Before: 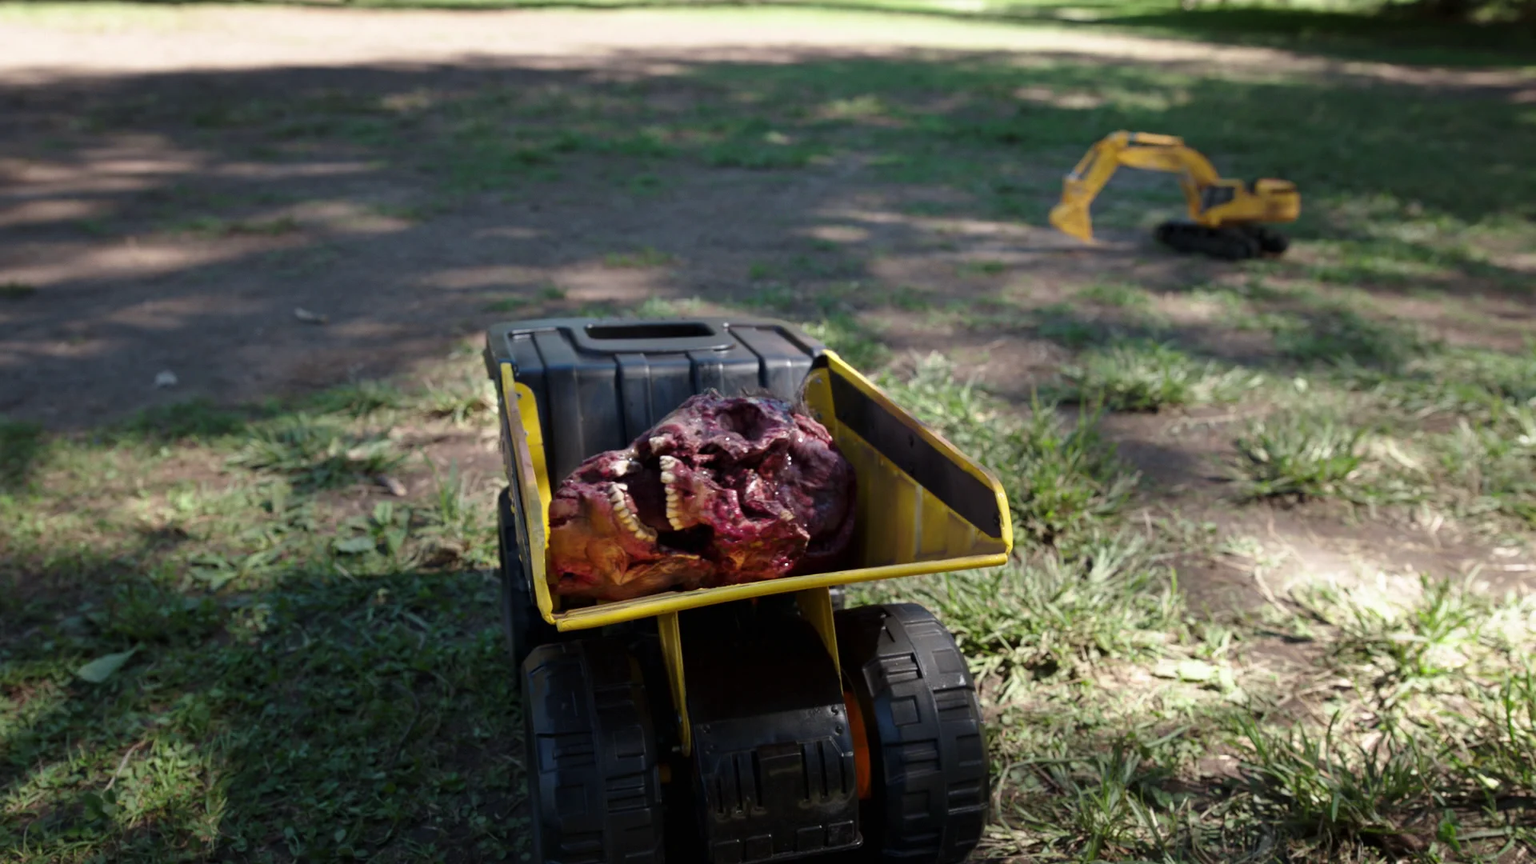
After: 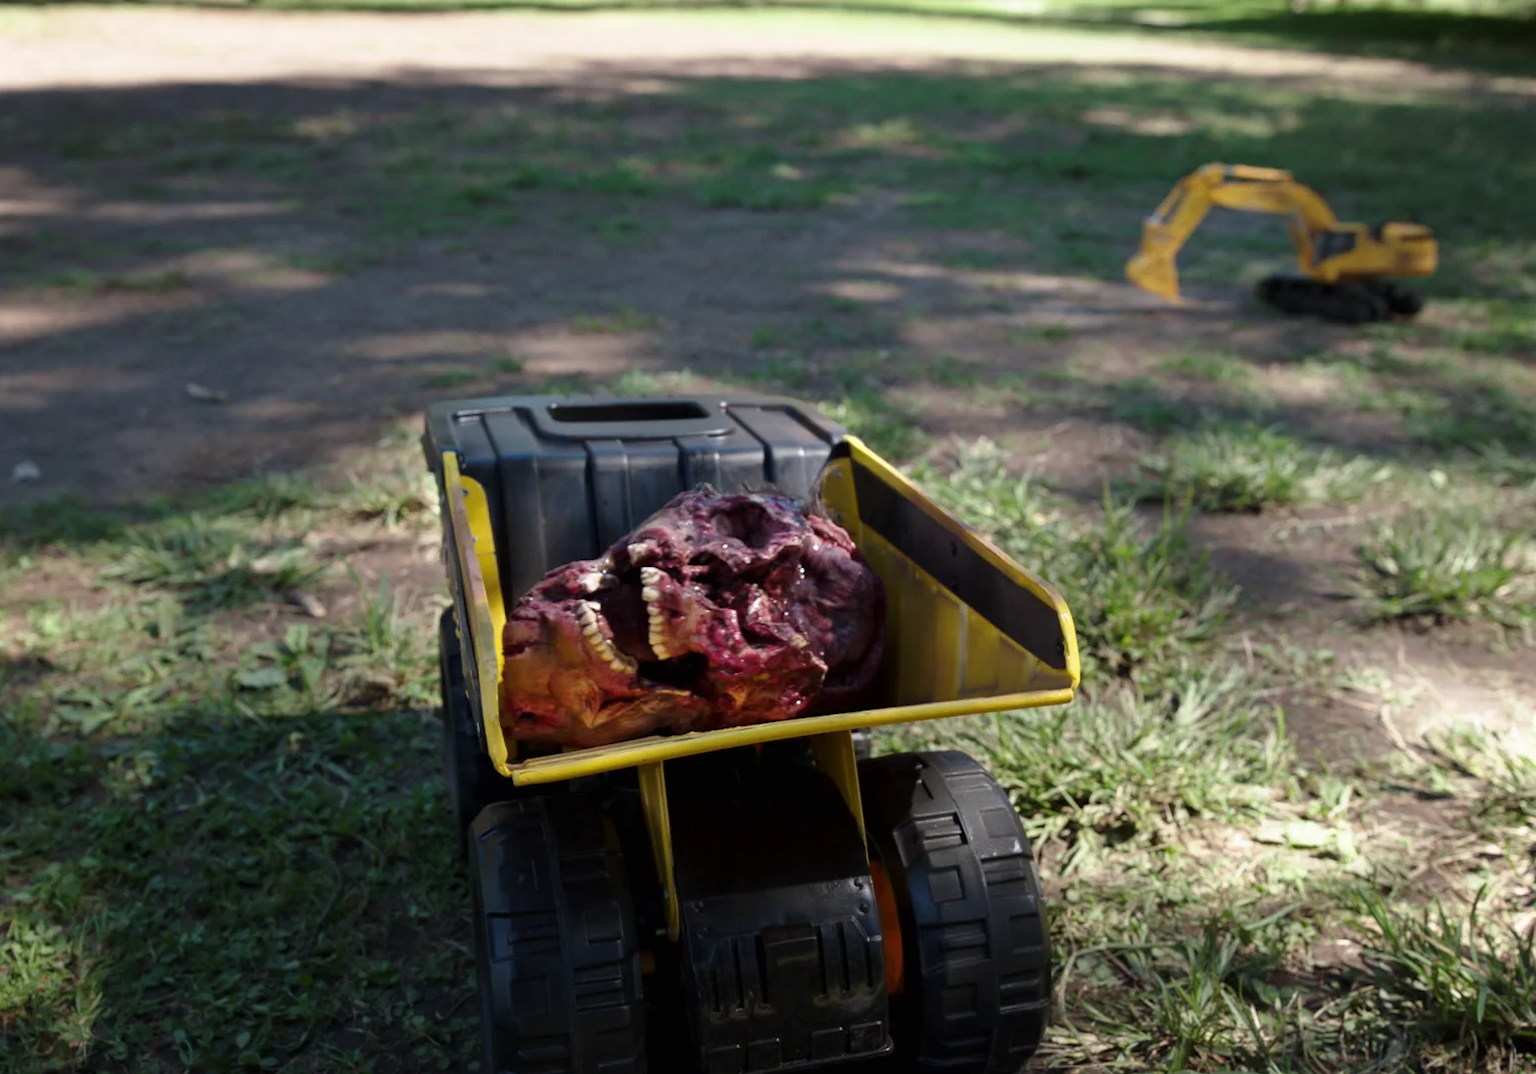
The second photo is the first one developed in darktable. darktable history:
crop and rotate: left 9.475%, right 10.154%
